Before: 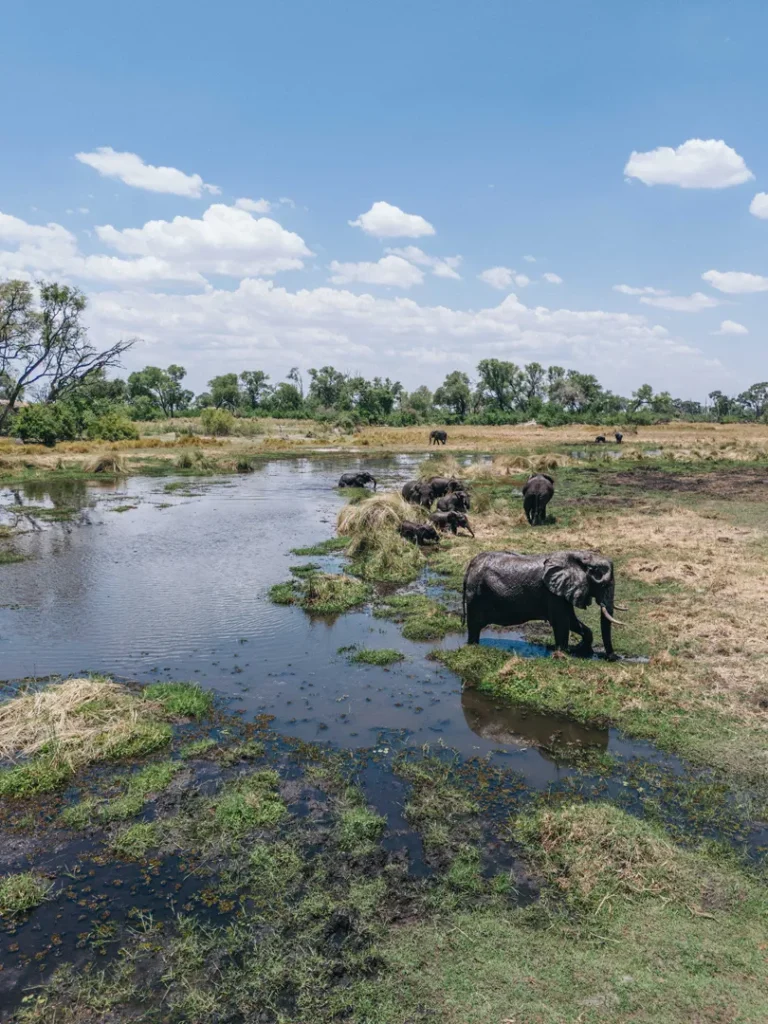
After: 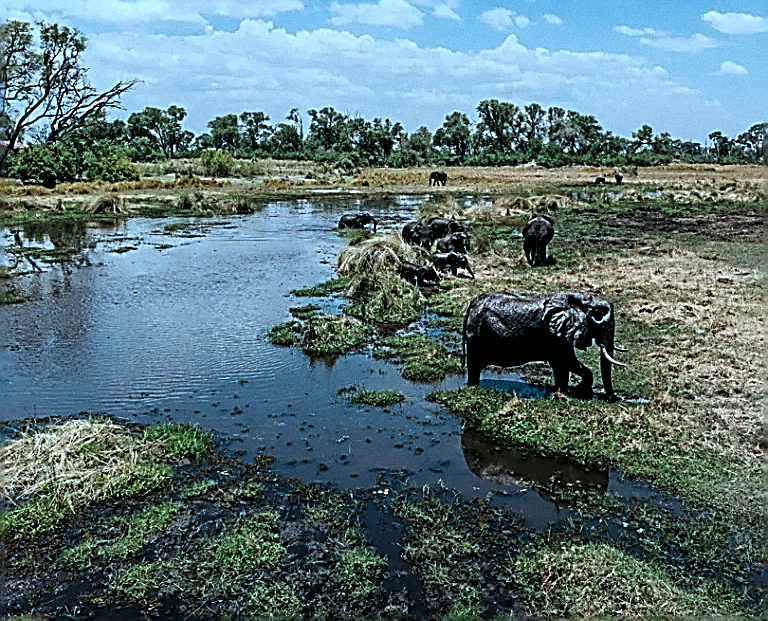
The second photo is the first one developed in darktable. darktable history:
levels: levels [0.116, 0.574, 1]
crop and rotate: top 25.357%, bottom 13.942%
contrast brightness saturation: contrast 0.09, saturation 0.28
sharpen: amount 2
color correction: highlights a* -11.71, highlights b* -15.58
grain: coarseness 0.09 ISO
